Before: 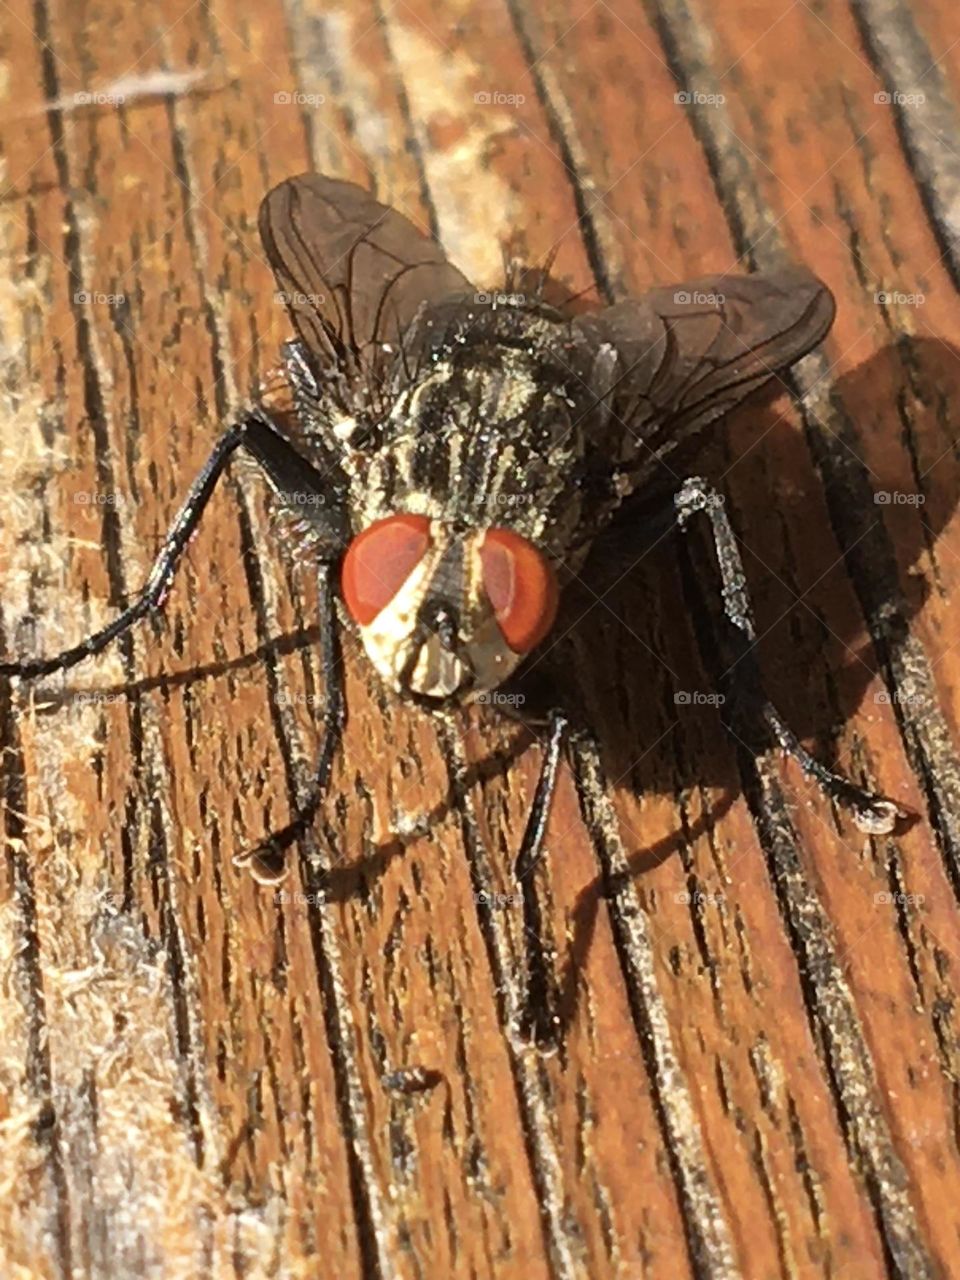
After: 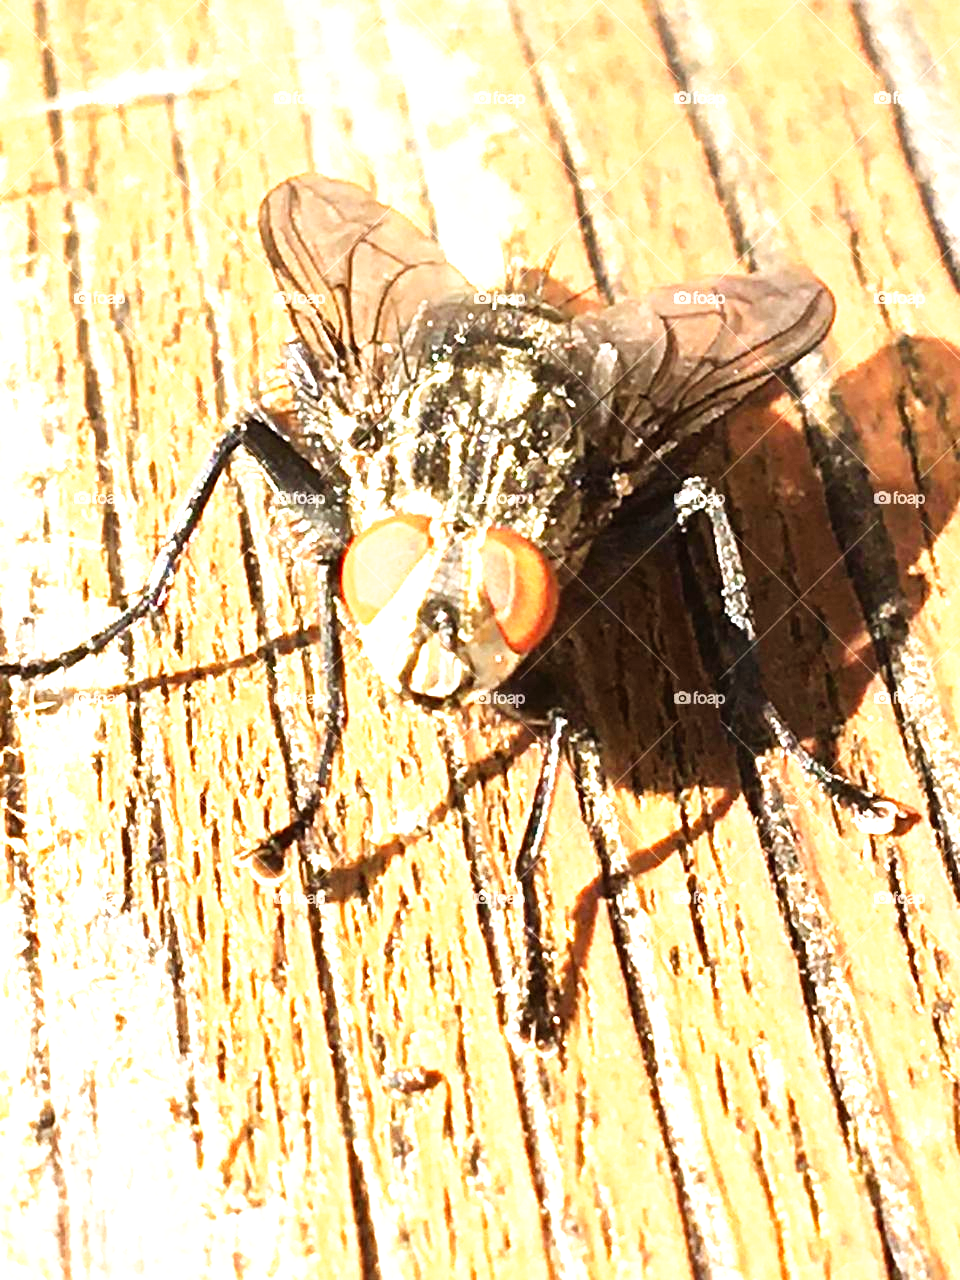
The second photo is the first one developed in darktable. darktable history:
exposure: black level correction 0, exposure 1.874 EV, compensate highlight preservation false
tone curve: curves: ch0 [(0, 0) (0.003, 0.016) (0.011, 0.016) (0.025, 0.016) (0.044, 0.017) (0.069, 0.026) (0.1, 0.044) (0.136, 0.074) (0.177, 0.121) (0.224, 0.183) (0.277, 0.248) (0.335, 0.326) (0.399, 0.413) (0.468, 0.511) (0.543, 0.612) (0.623, 0.717) (0.709, 0.818) (0.801, 0.911) (0.898, 0.979) (1, 1)], preserve colors none
